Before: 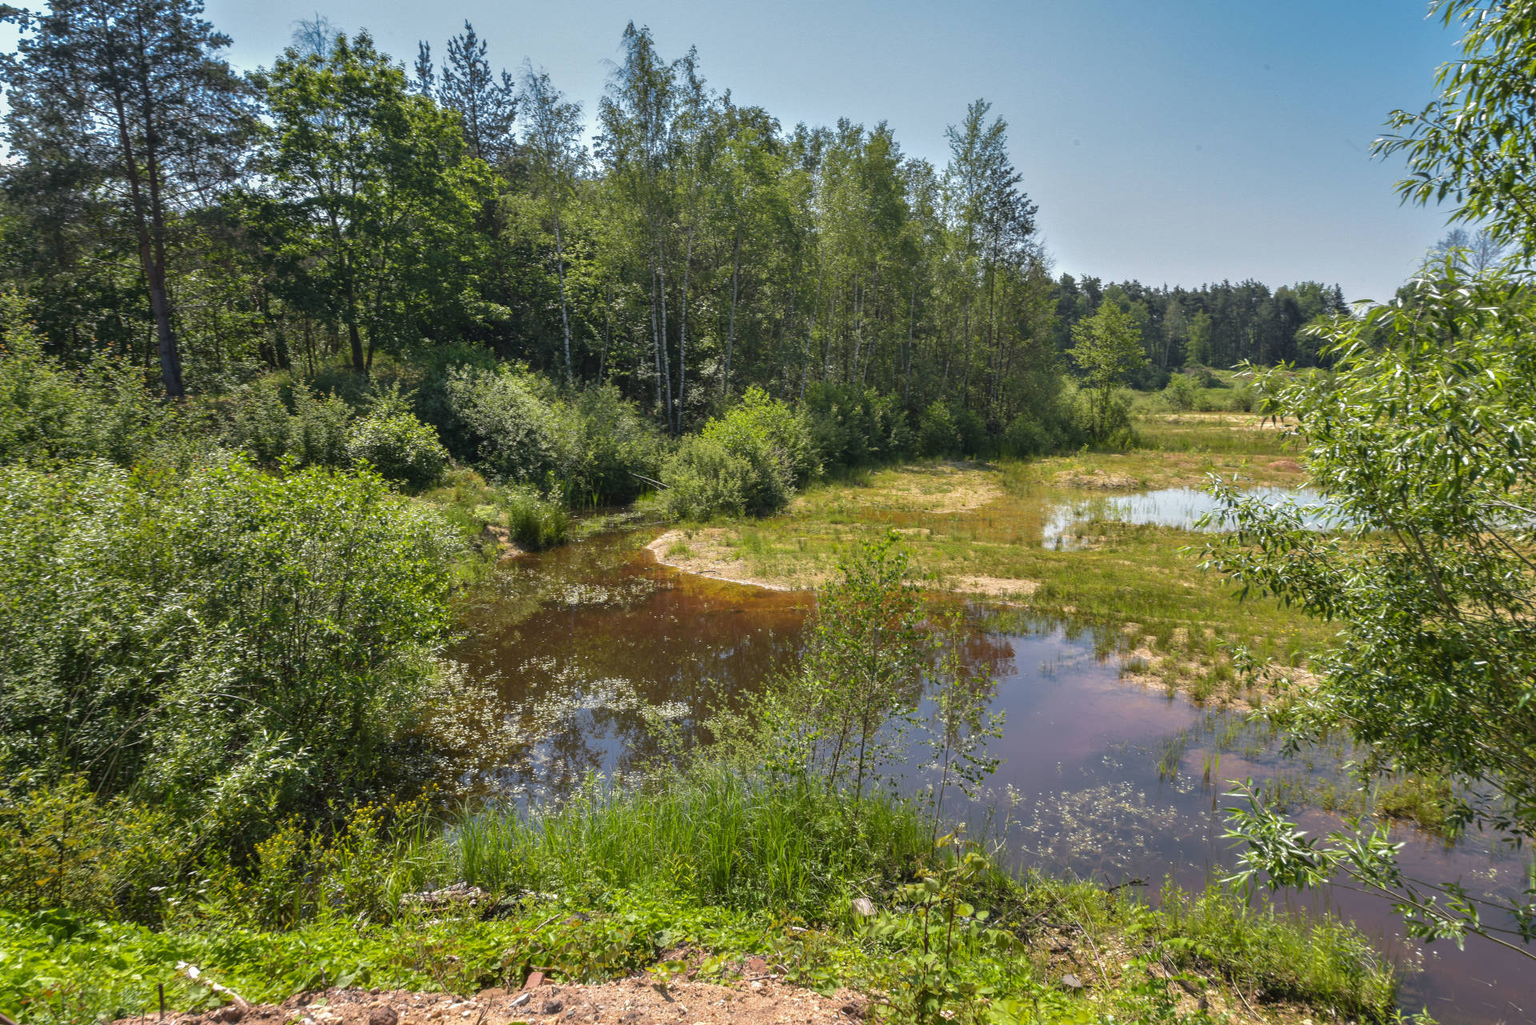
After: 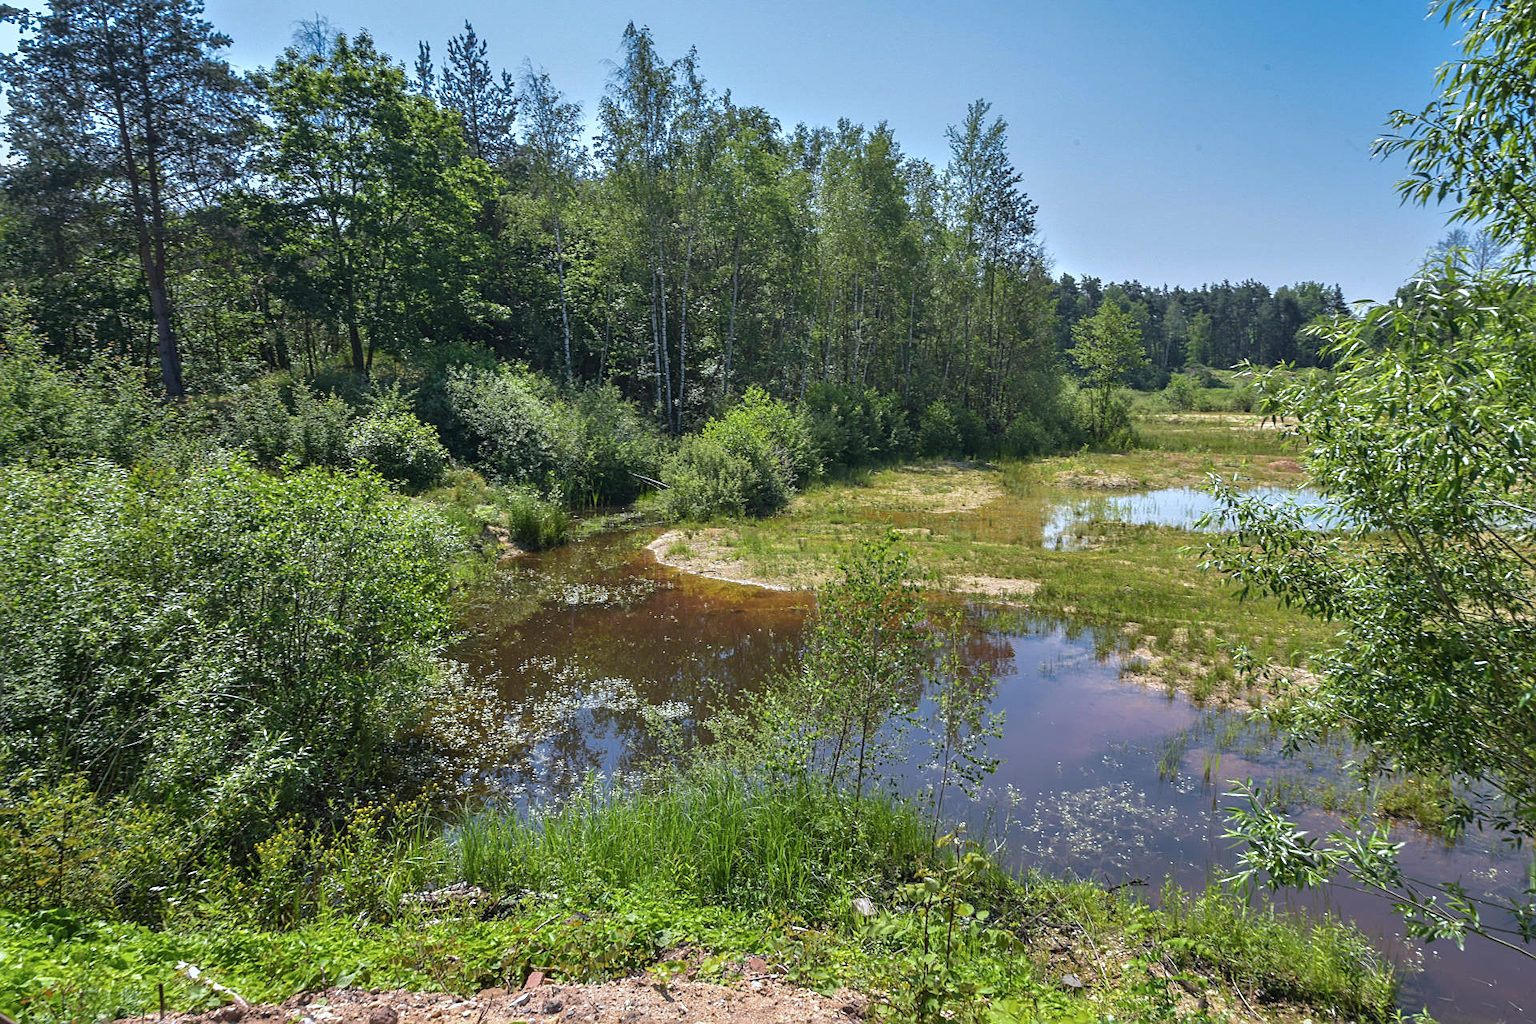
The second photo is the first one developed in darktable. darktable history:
sharpen: on, module defaults
color calibration: x 0.372, y 0.386, temperature 4283.97 K
